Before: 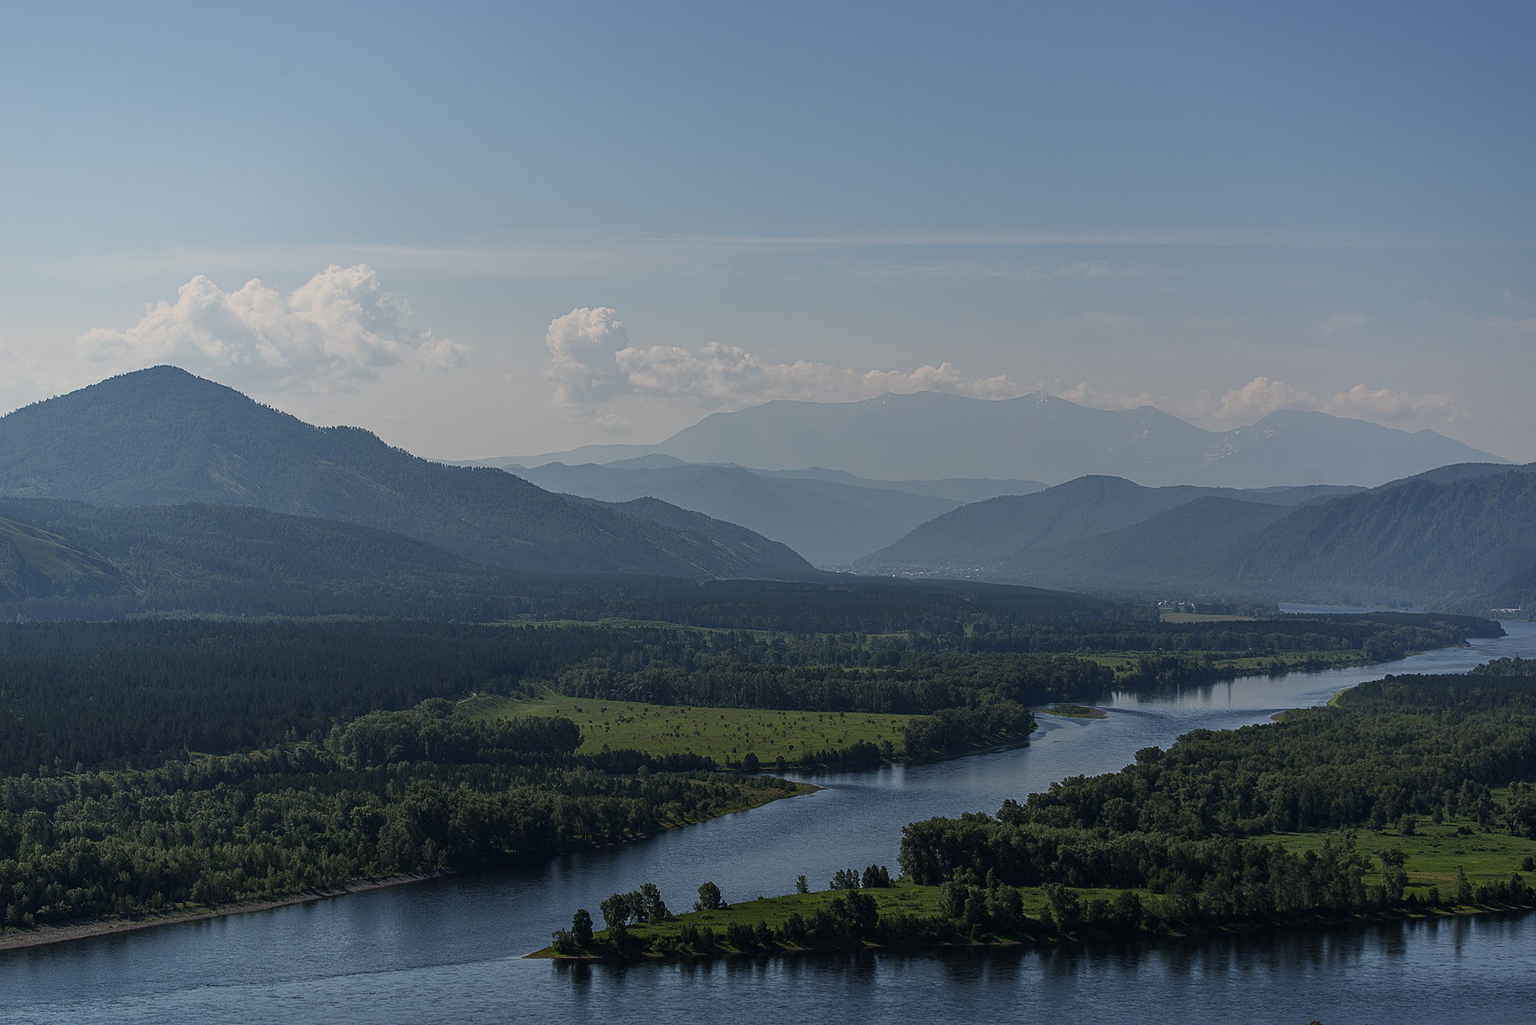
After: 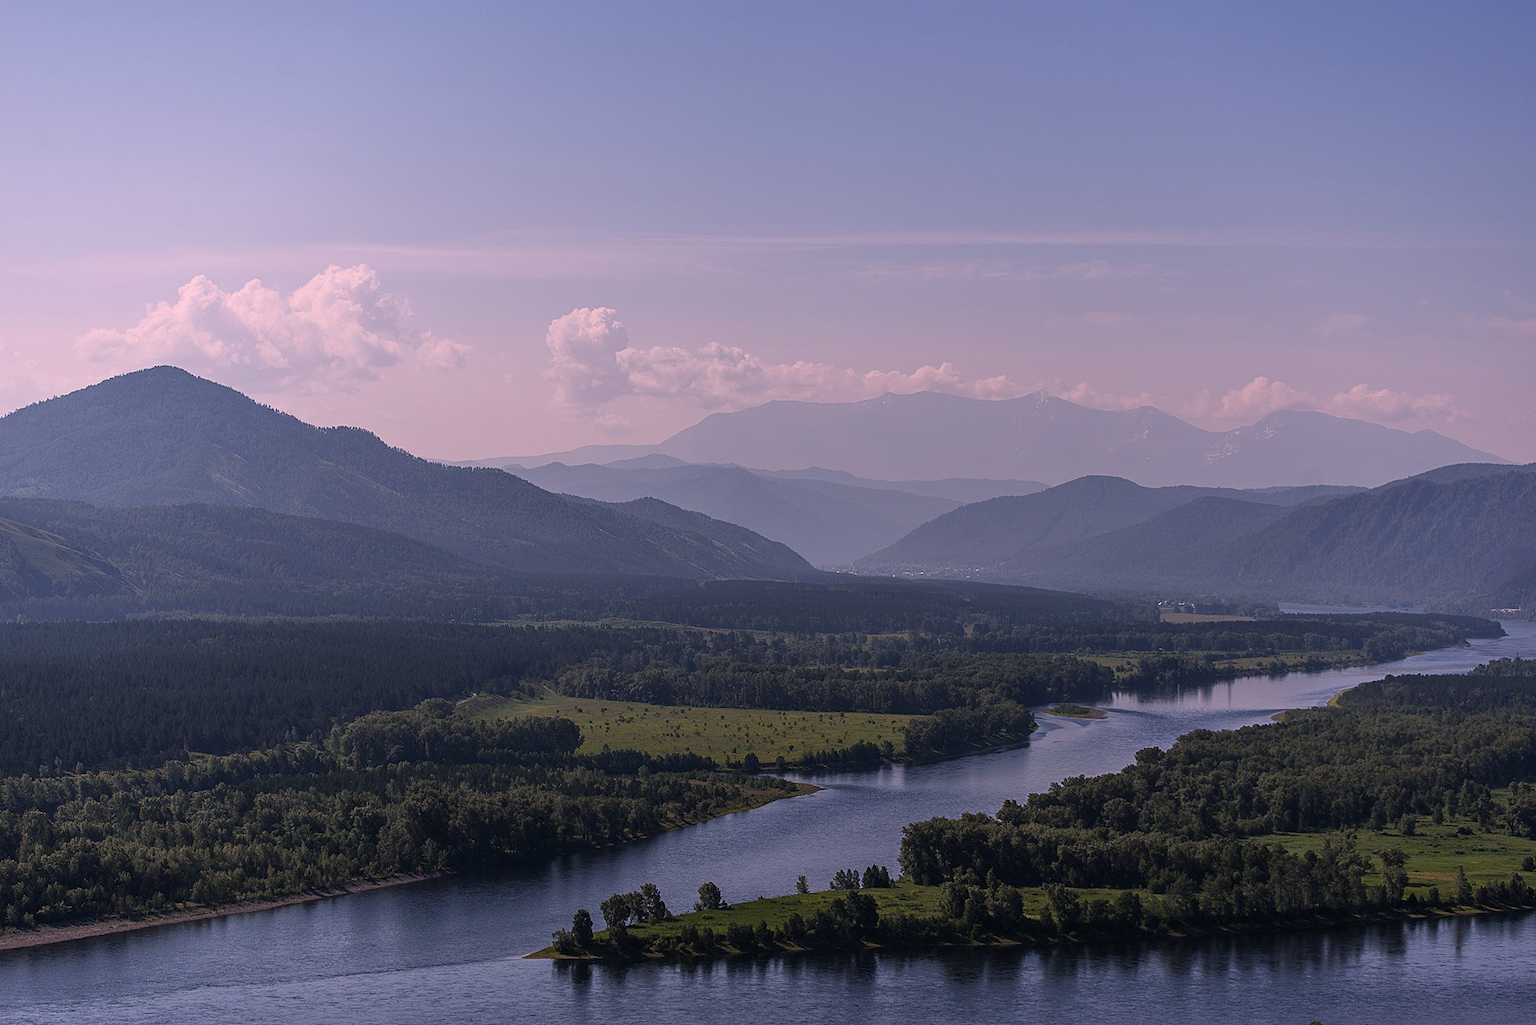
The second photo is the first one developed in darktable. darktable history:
white balance: red 1.188, blue 1.11
levels: levels [0, 0.498, 0.996]
